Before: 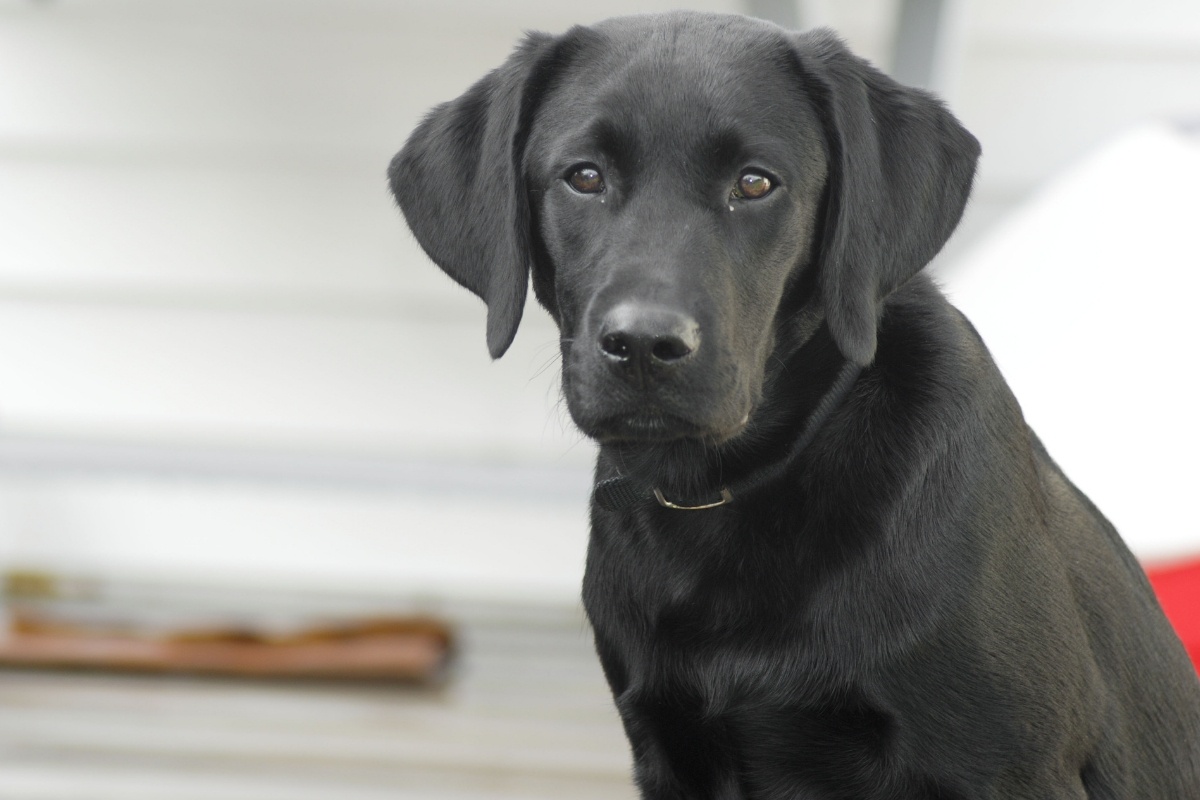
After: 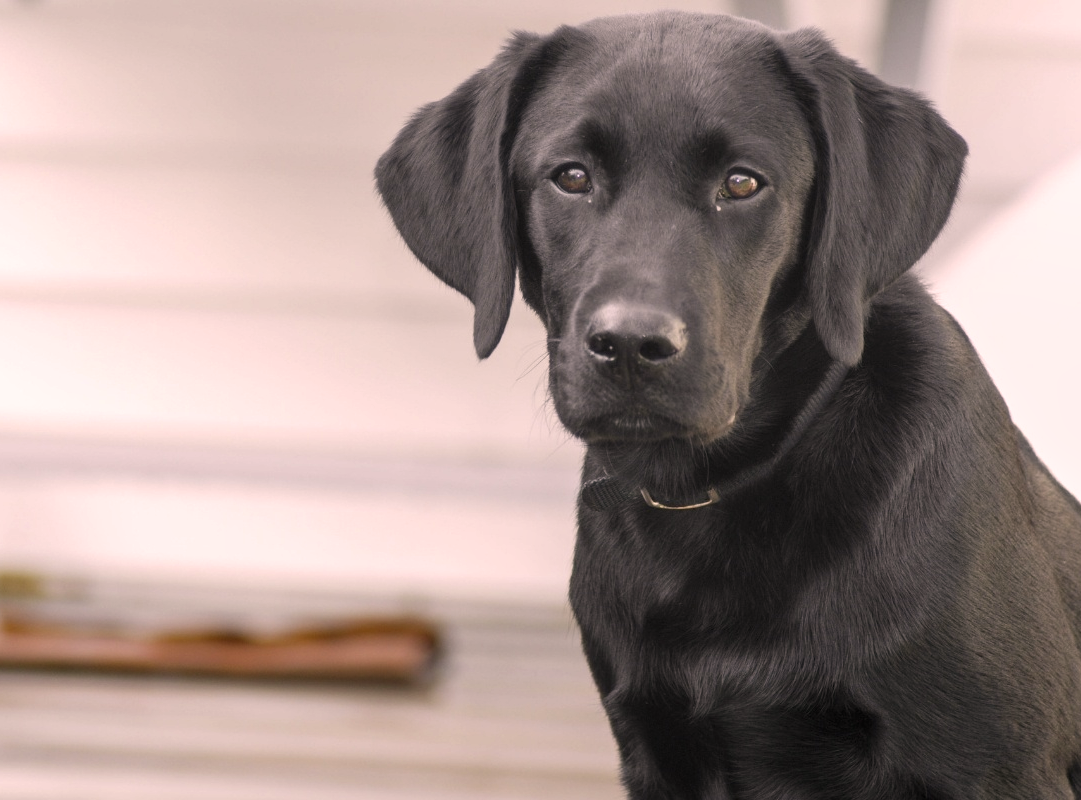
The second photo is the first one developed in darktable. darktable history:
color correction: highlights a* 12.23, highlights b* 5.41
local contrast: on, module defaults
crop and rotate: left 1.088%, right 8.807%
